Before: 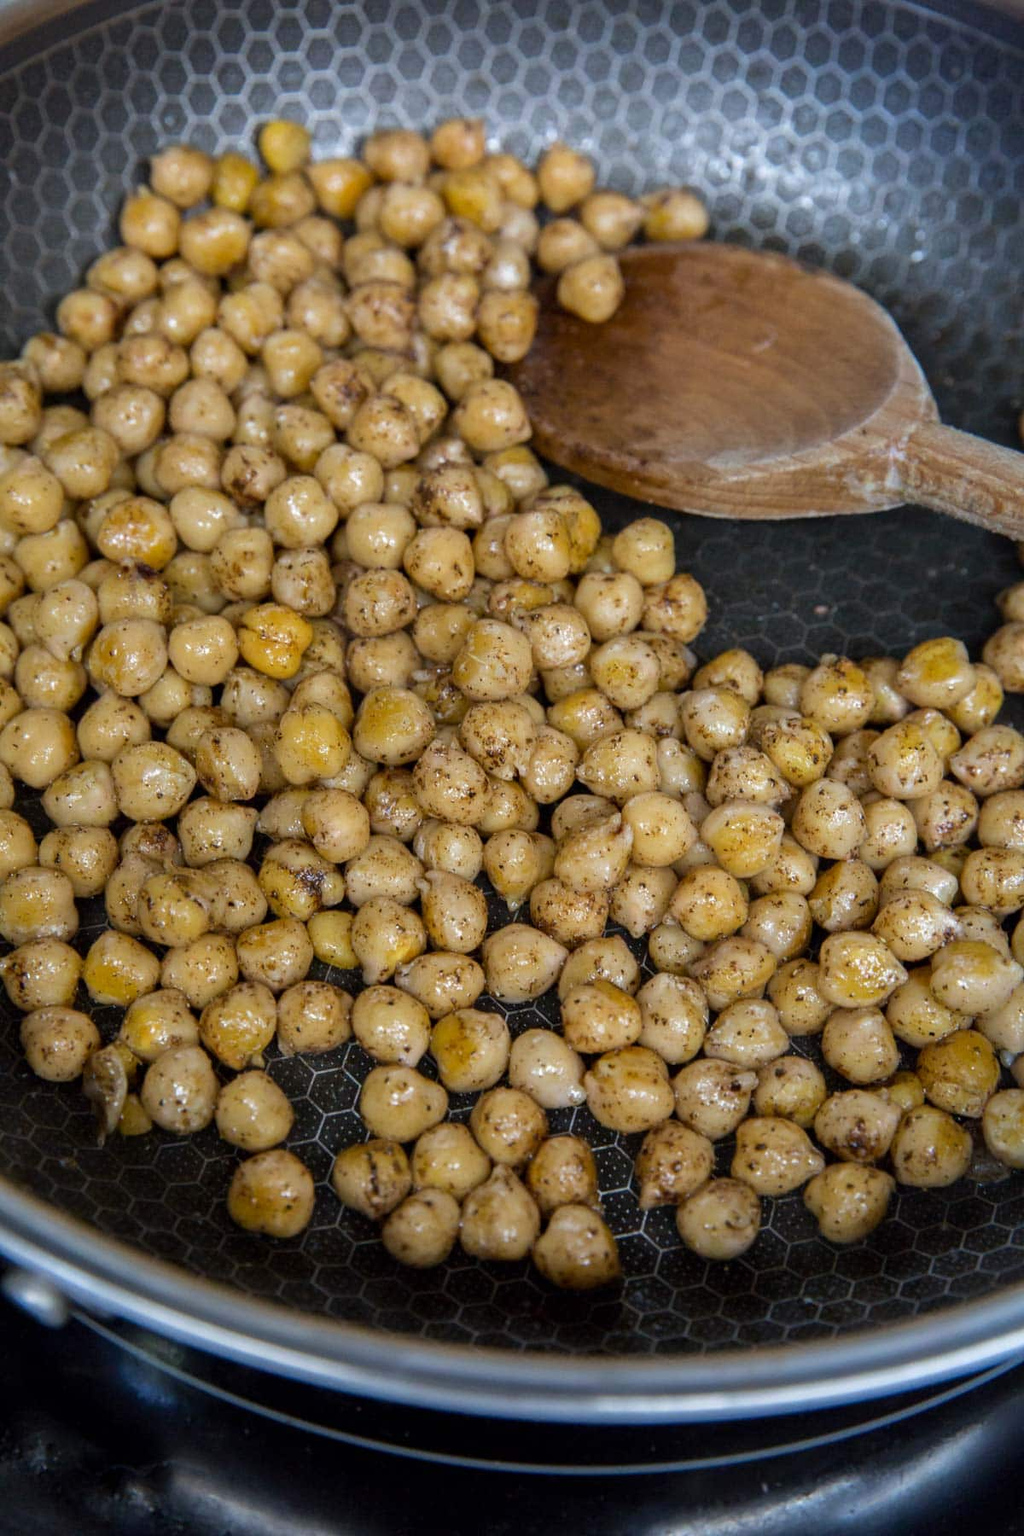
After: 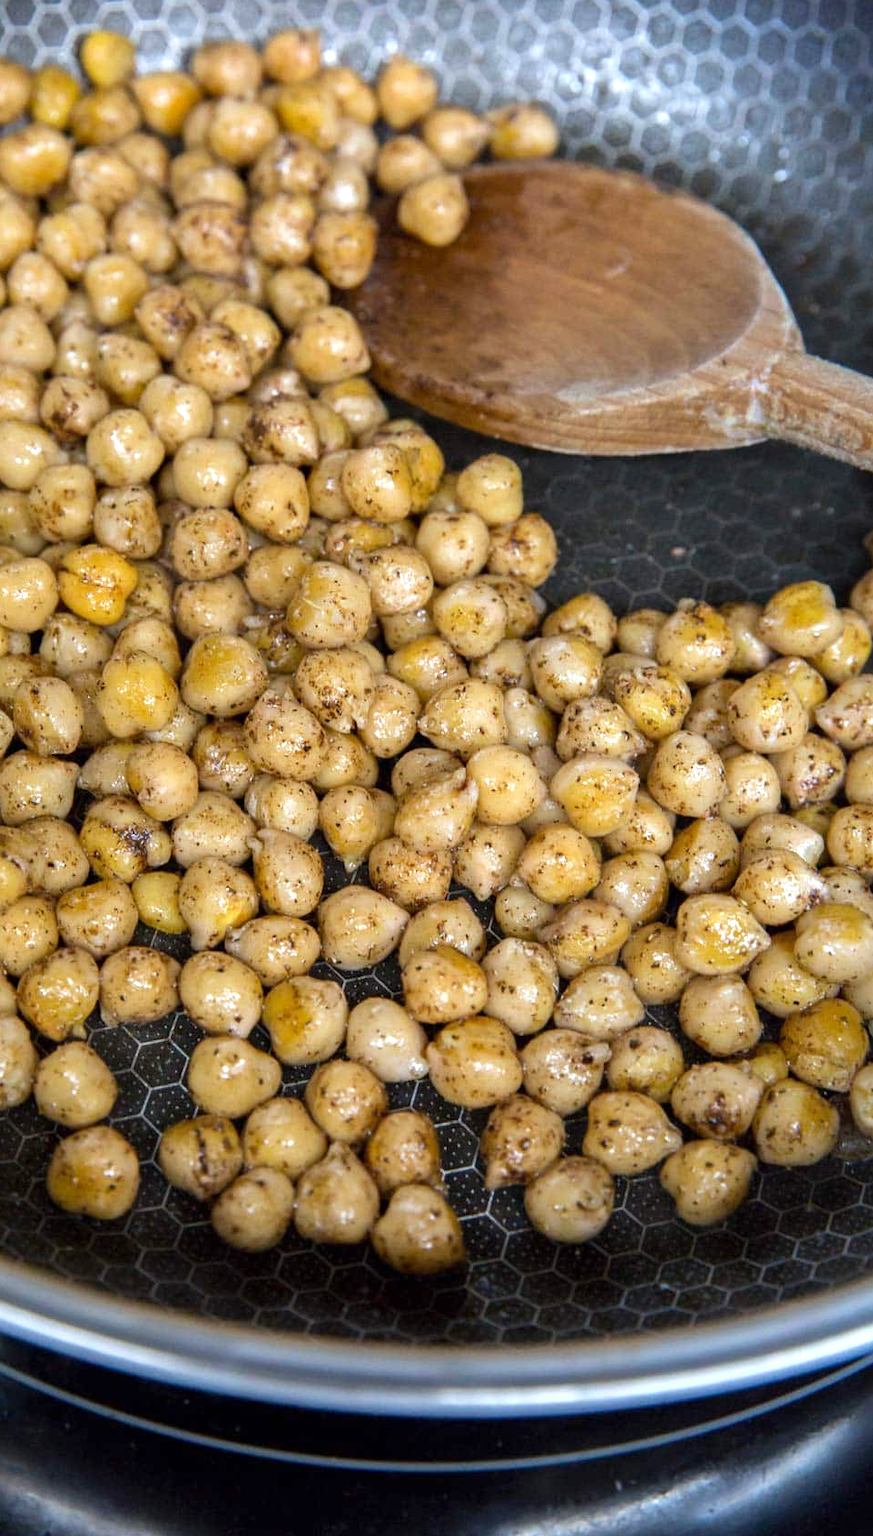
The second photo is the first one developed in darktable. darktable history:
exposure: exposure 0.559 EV, compensate highlight preservation false
crop and rotate: left 17.961%, top 5.973%, right 1.855%
